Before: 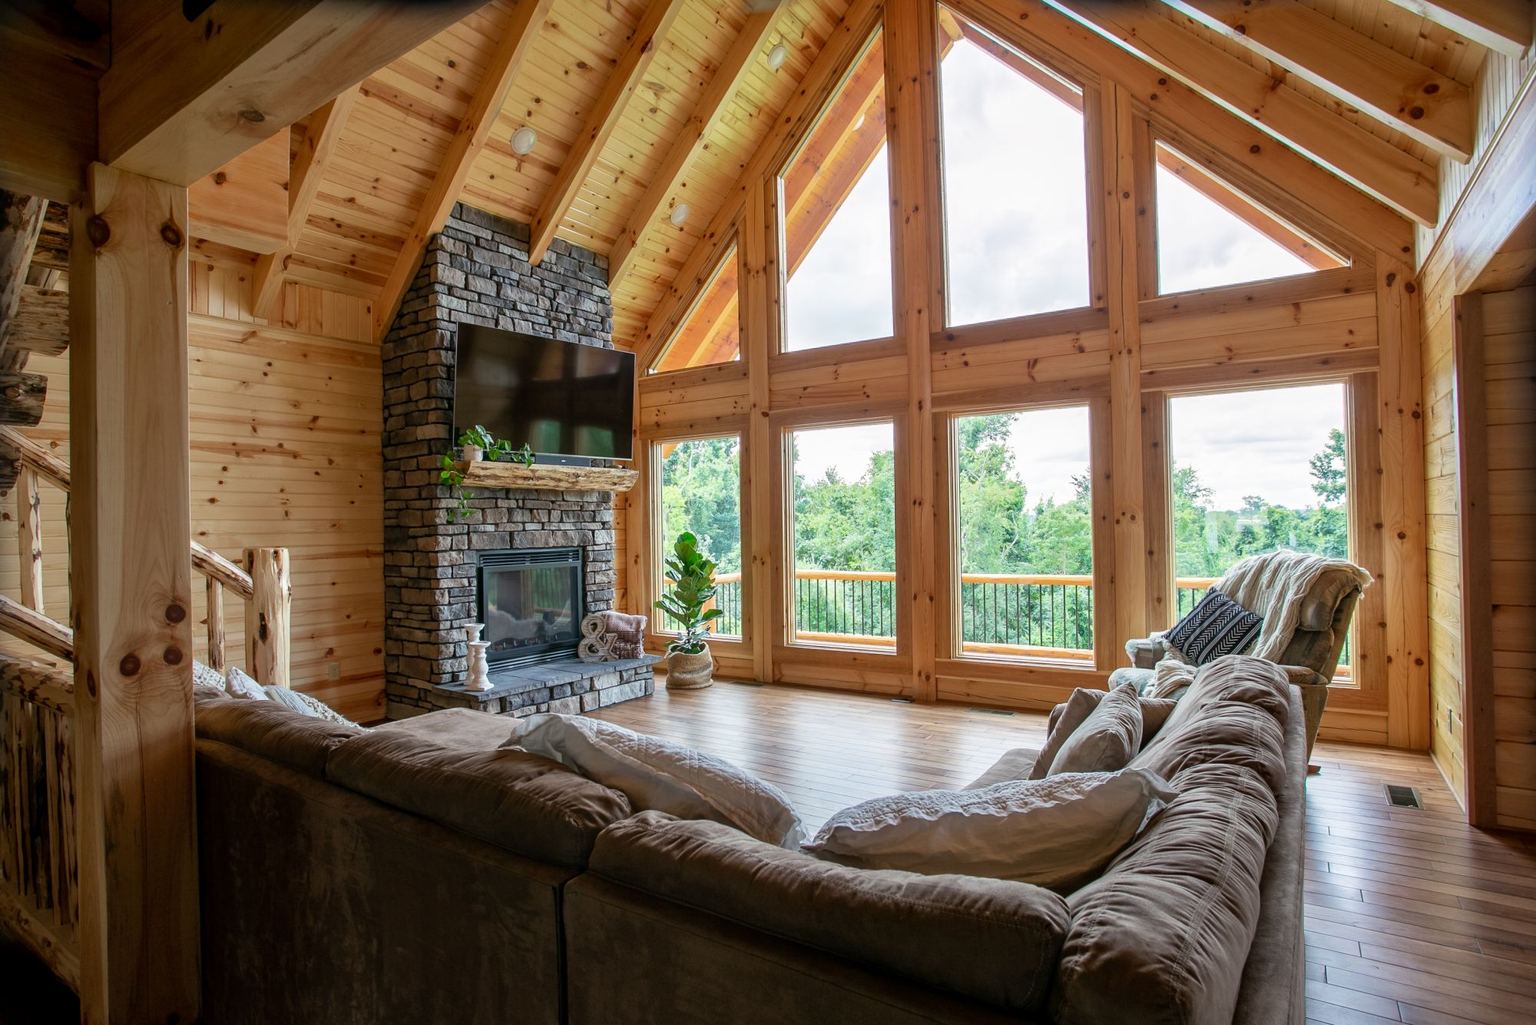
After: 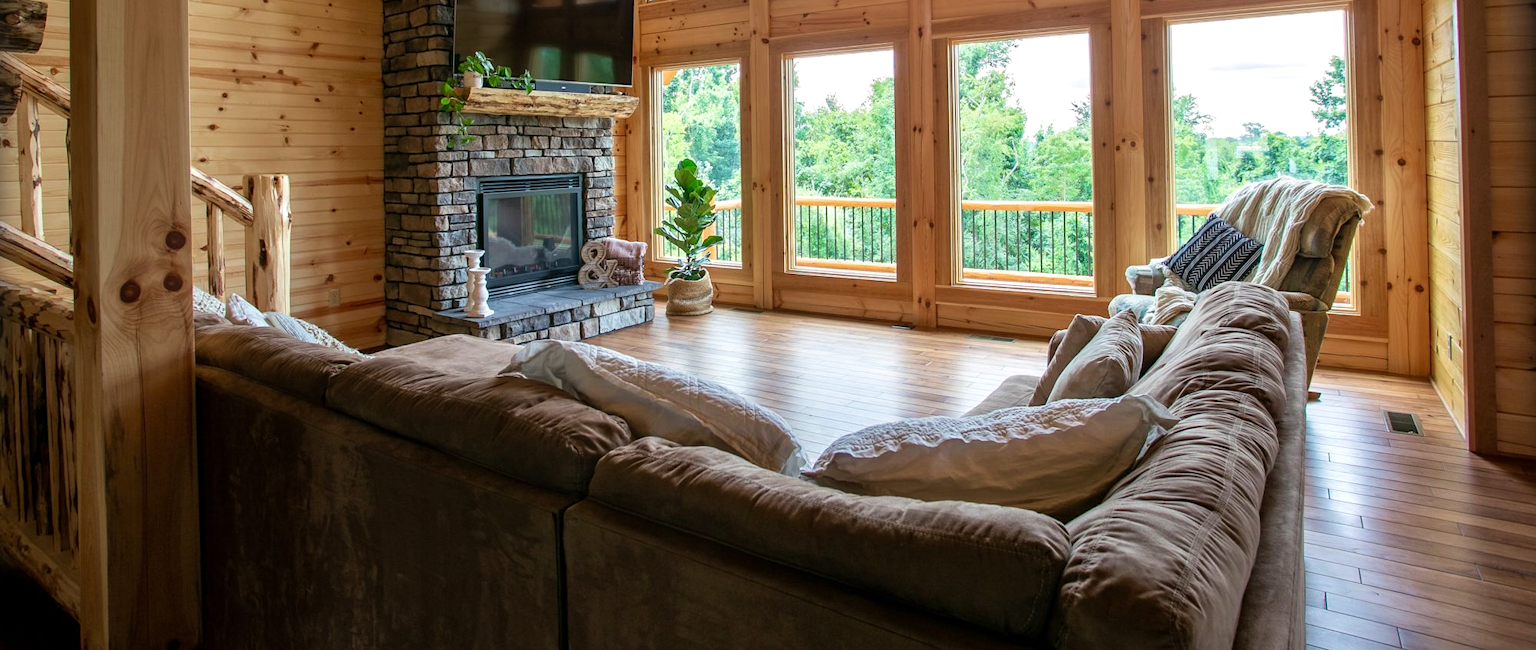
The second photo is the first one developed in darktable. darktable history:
crop and rotate: top 36.504%
levels: white 99.91%, levels [0, 0.474, 0.947]
velvia: on, module defaults
